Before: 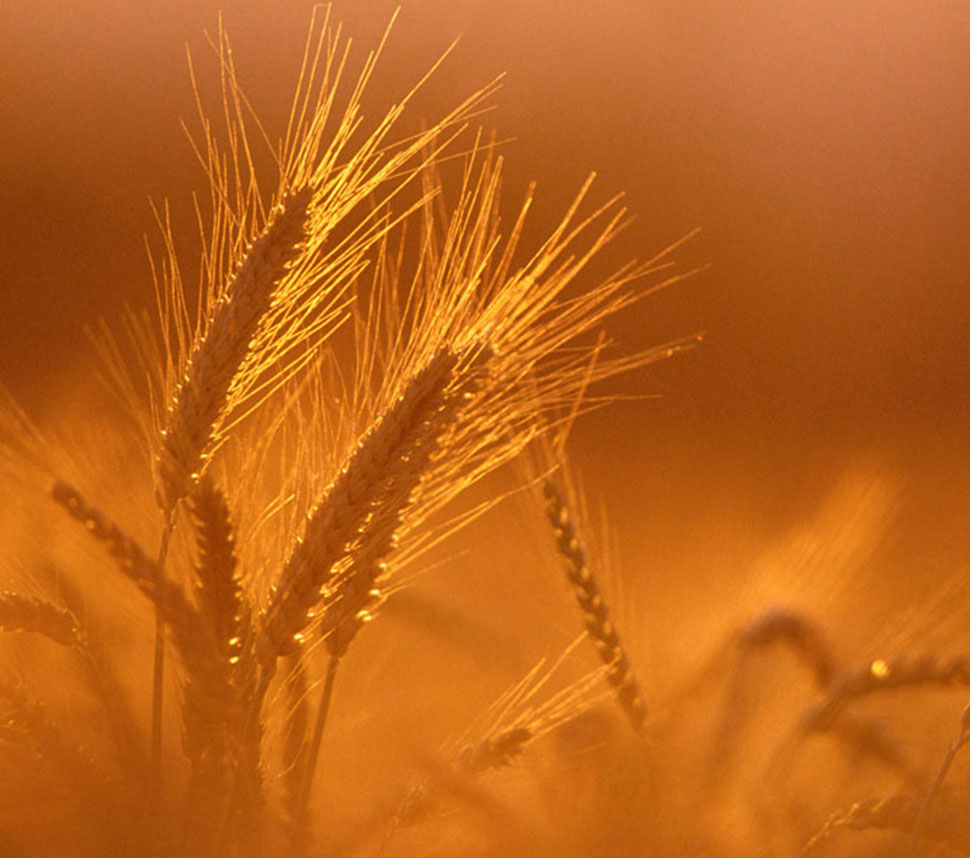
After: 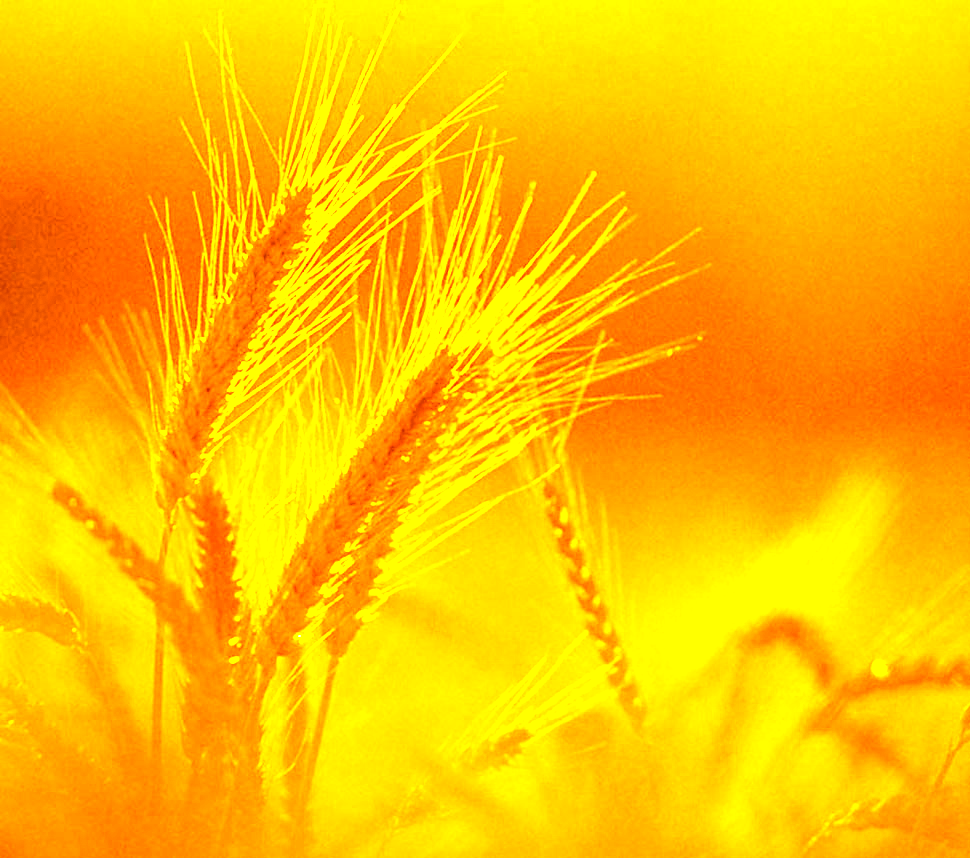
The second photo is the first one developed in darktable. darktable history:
color balance rgb: perceptual saturation grading › global saturation 25%, perceptual brilliance grading › global brilliance 35%, perceptual brilliance grading › highlights 50%, perceptual brilliance grading › mid-tones 60%, perceptual brilliance grading › shadows 35%, global vibrance 20%
contrast brightness saturation: contrast 0.15, brightness -0.01, saturation 0.1
sharpen: radius 1.559, amount 0.373, threshold 1.271
local contrast: detail 130%
